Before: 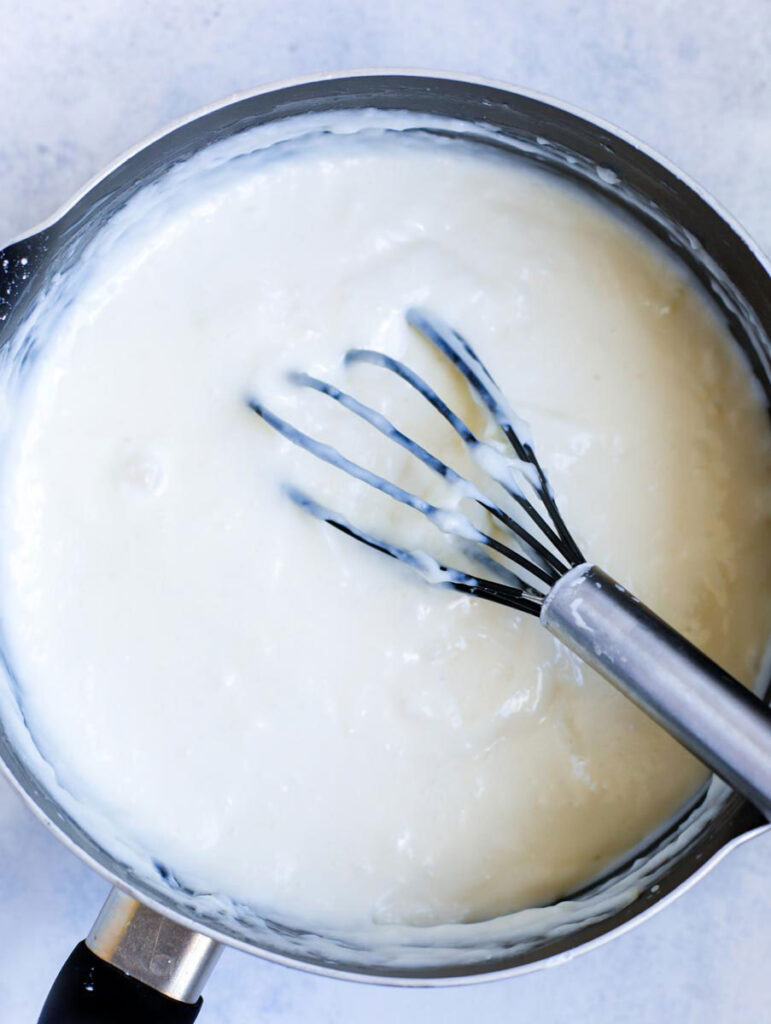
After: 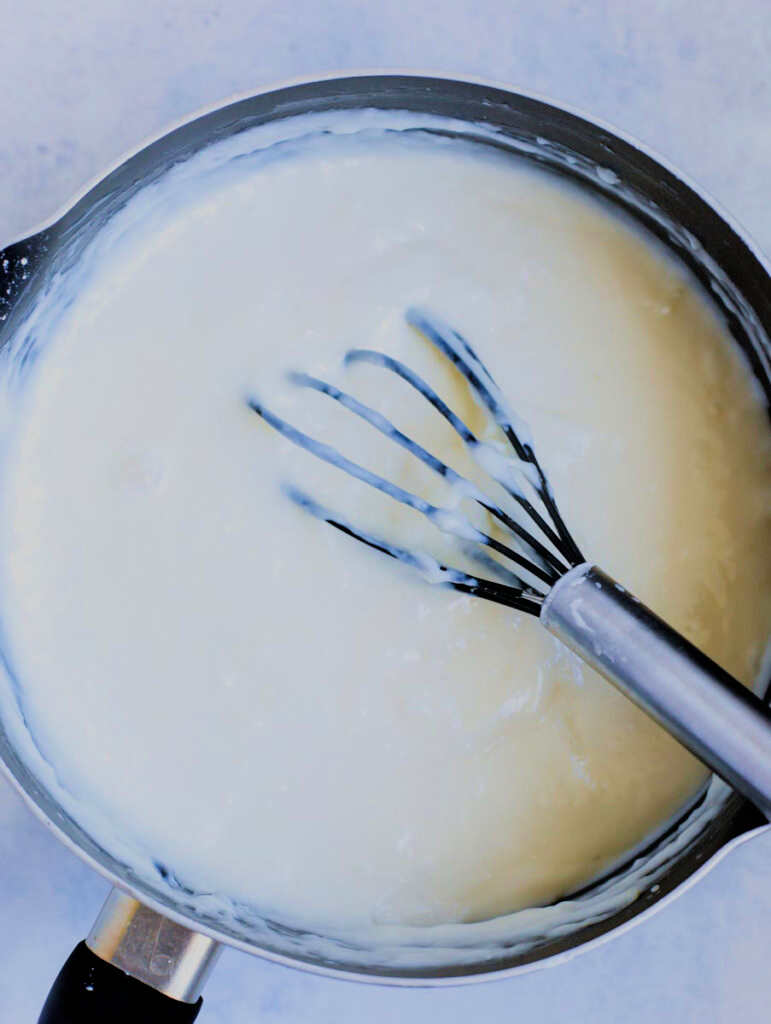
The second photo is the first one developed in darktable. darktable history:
filmic rgb: black relative exposure -7.48 EV, white relative exposure 4.83 EV, hardness 3.4, color science v6 (2022)
velvia: on, module defaults
